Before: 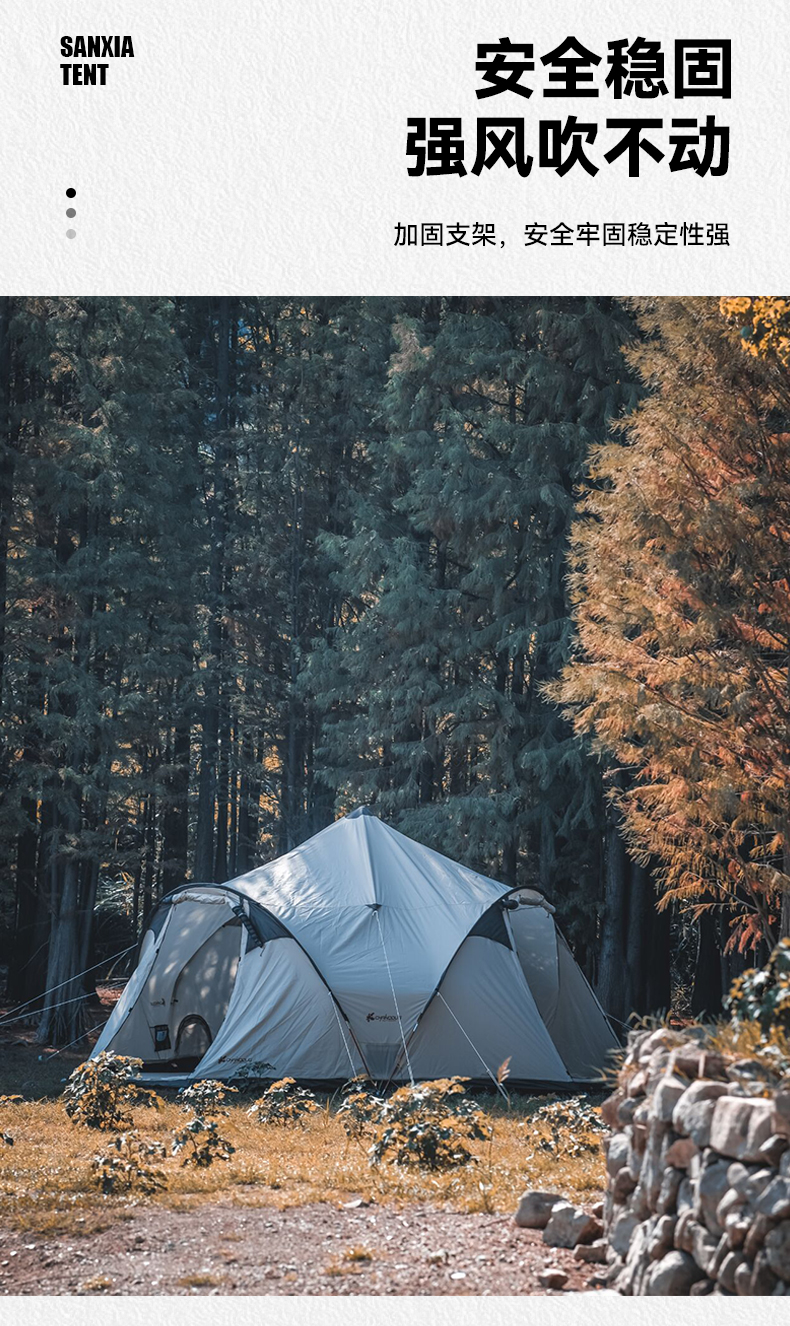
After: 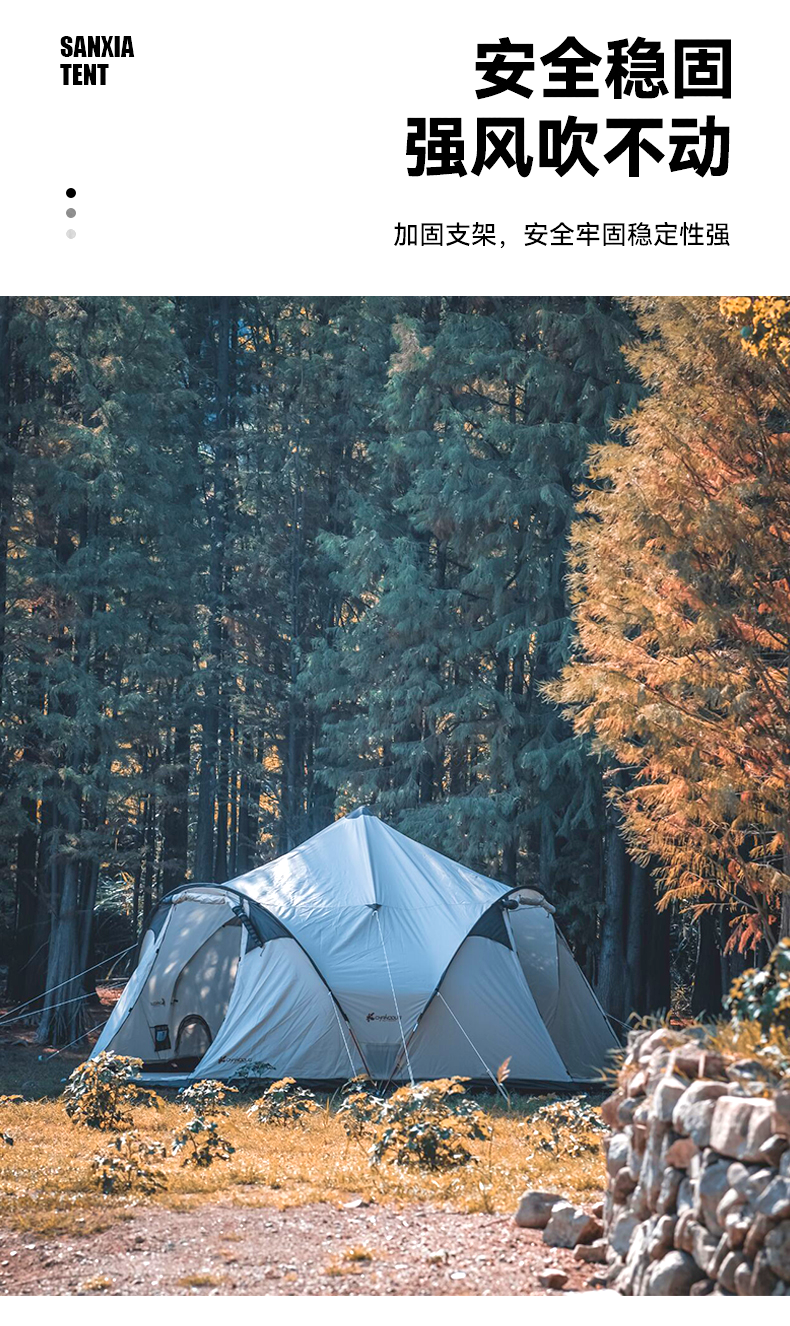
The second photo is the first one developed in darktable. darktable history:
velvia: on, module defaults
levels: levels [0, 0.435, 0.917]
